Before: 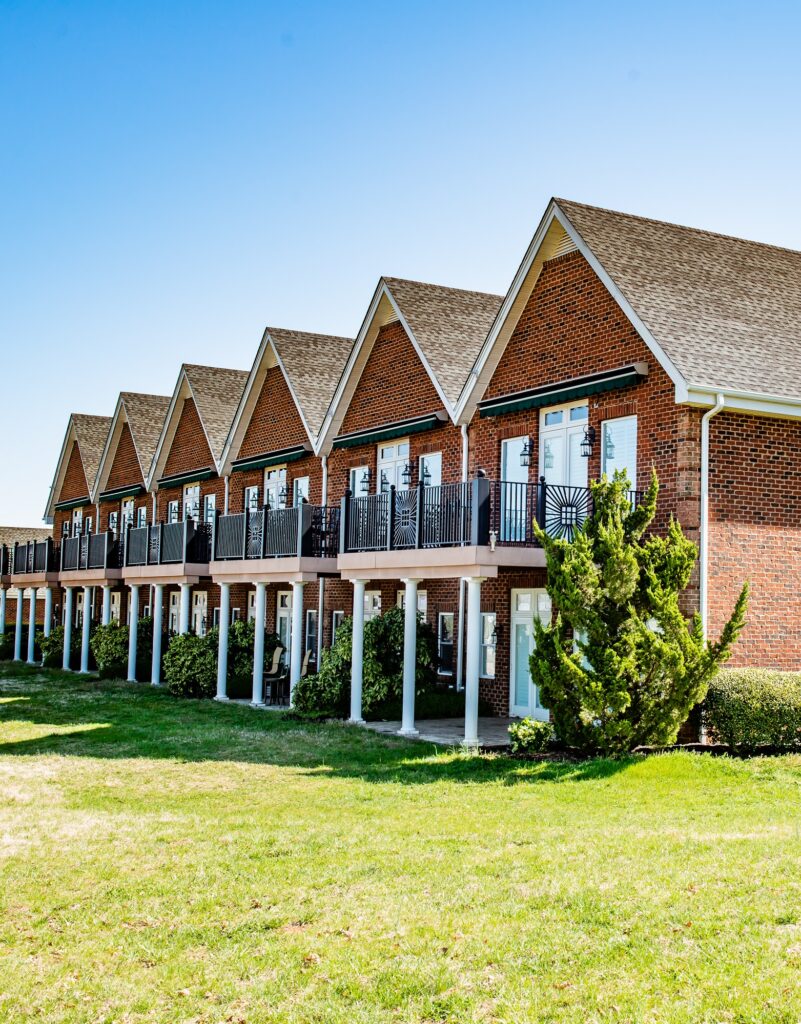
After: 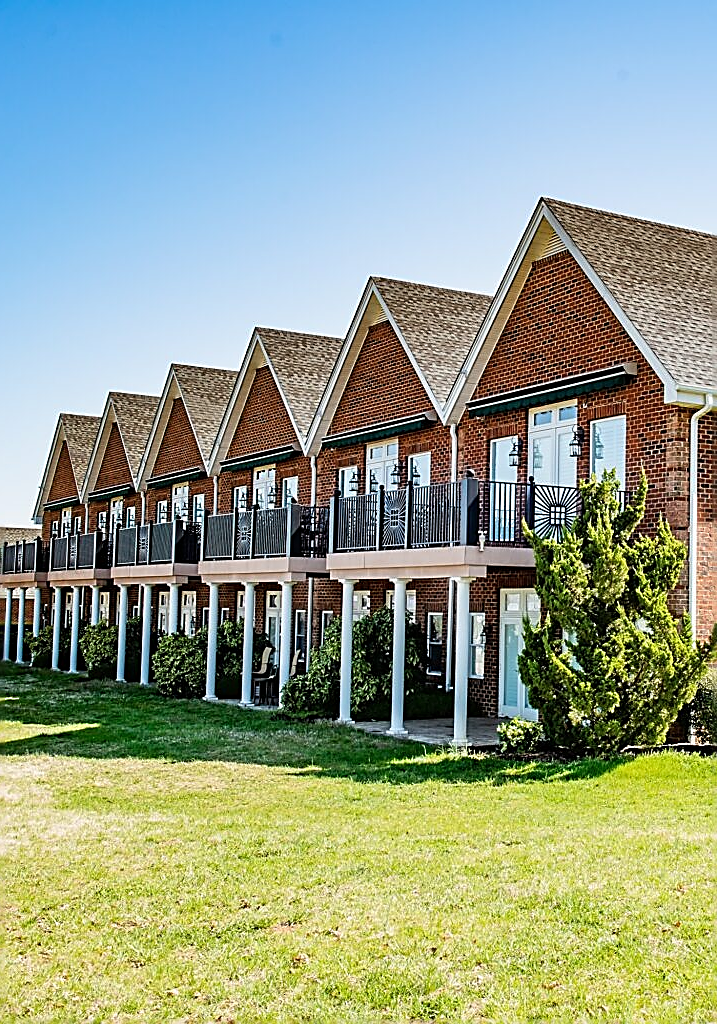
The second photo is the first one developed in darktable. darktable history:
crop and rotate: left 1.426%, right 8.964%
sharpen: radius 1.658, amount 1.311
exposure: exposure -0.054 EV, compensate exposure bias true, compensate highlight preservation false
